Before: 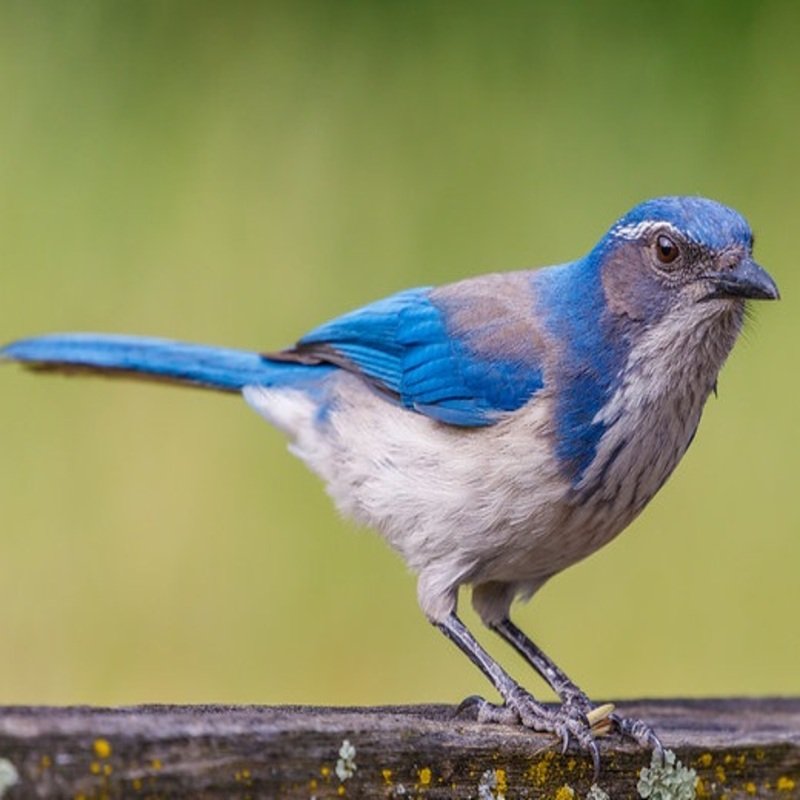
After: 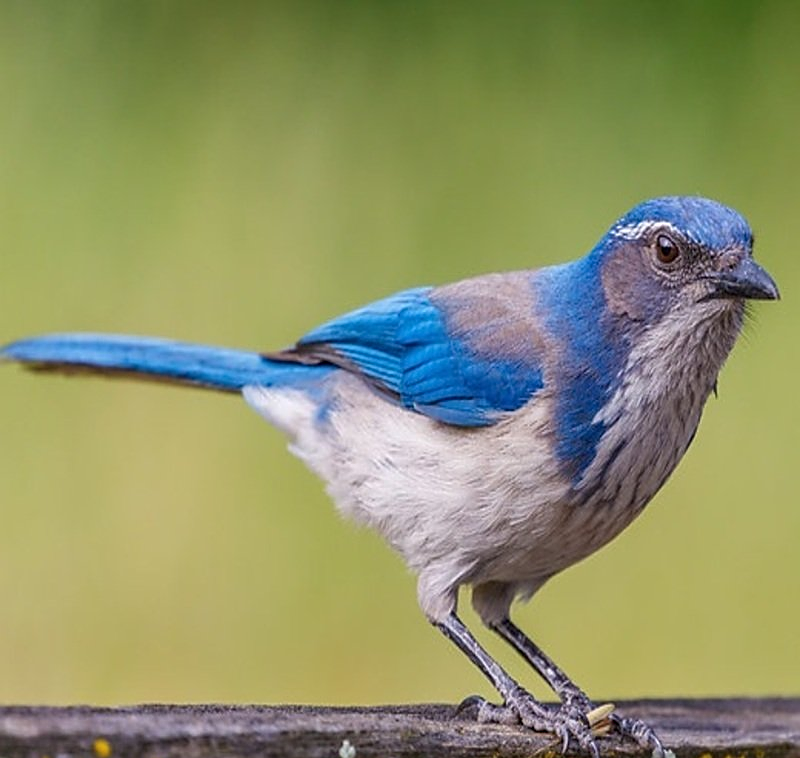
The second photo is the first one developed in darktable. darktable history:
crop and rotate: top 0.005%, bottom 5.123%
exposure: compensate highlight preservation false
sharpen: on, module defaults
